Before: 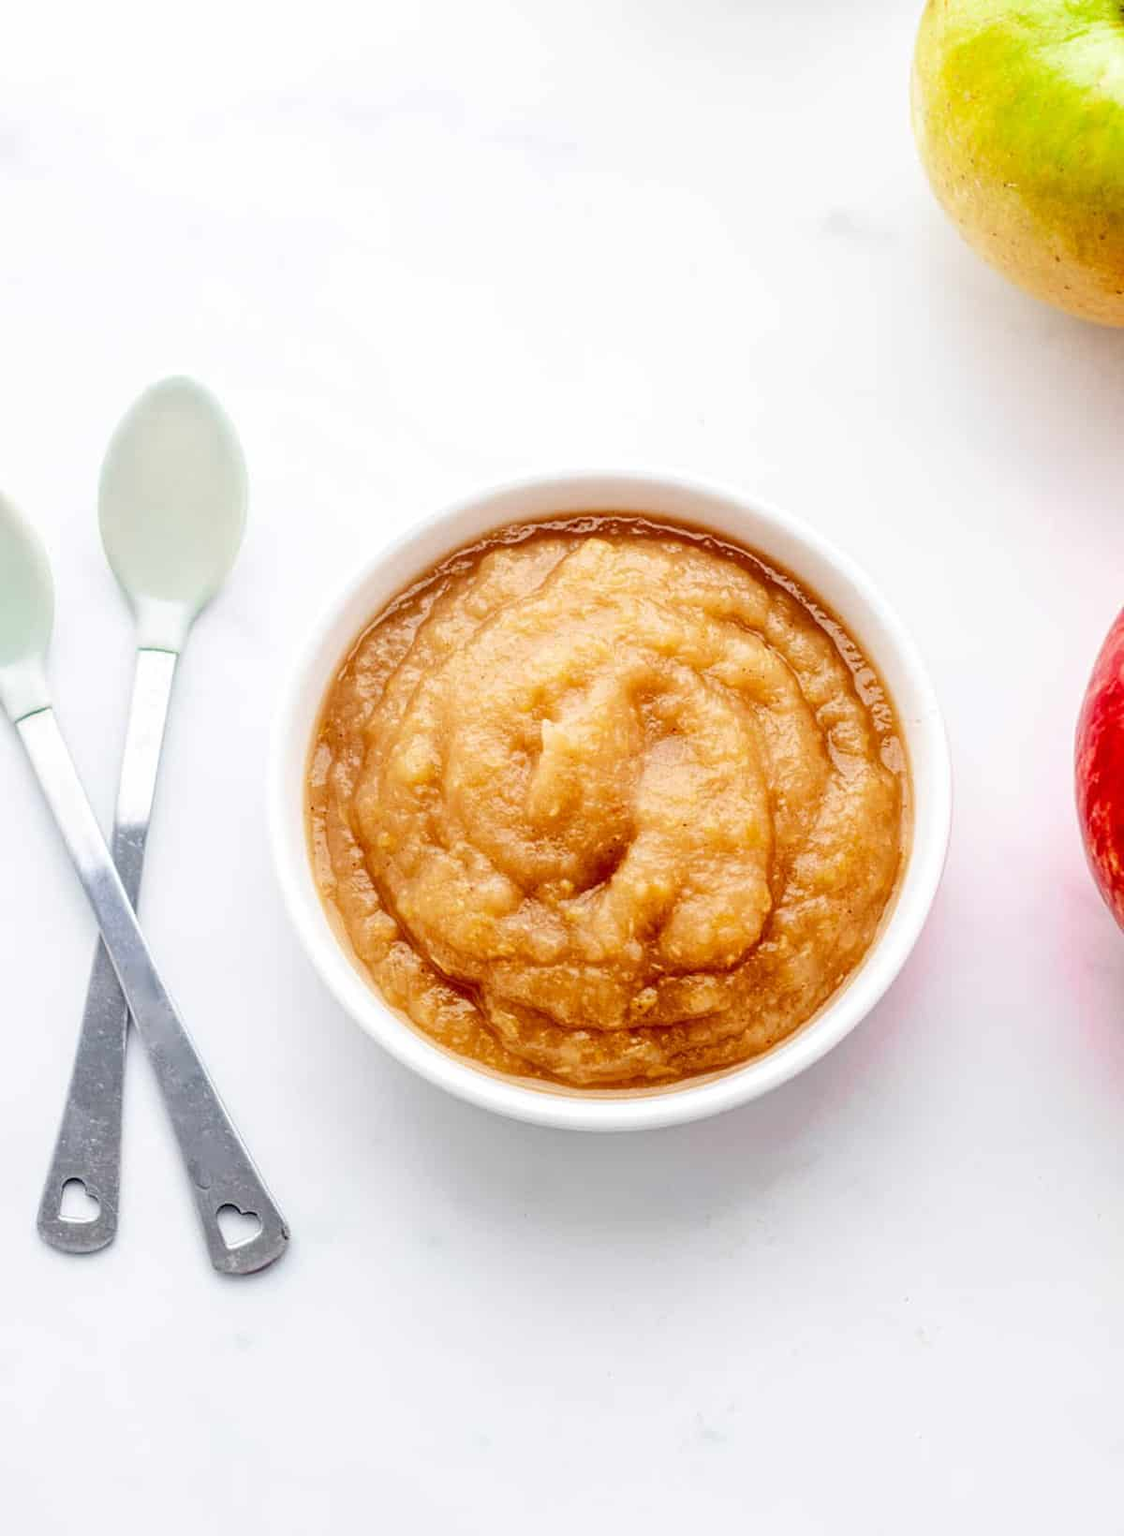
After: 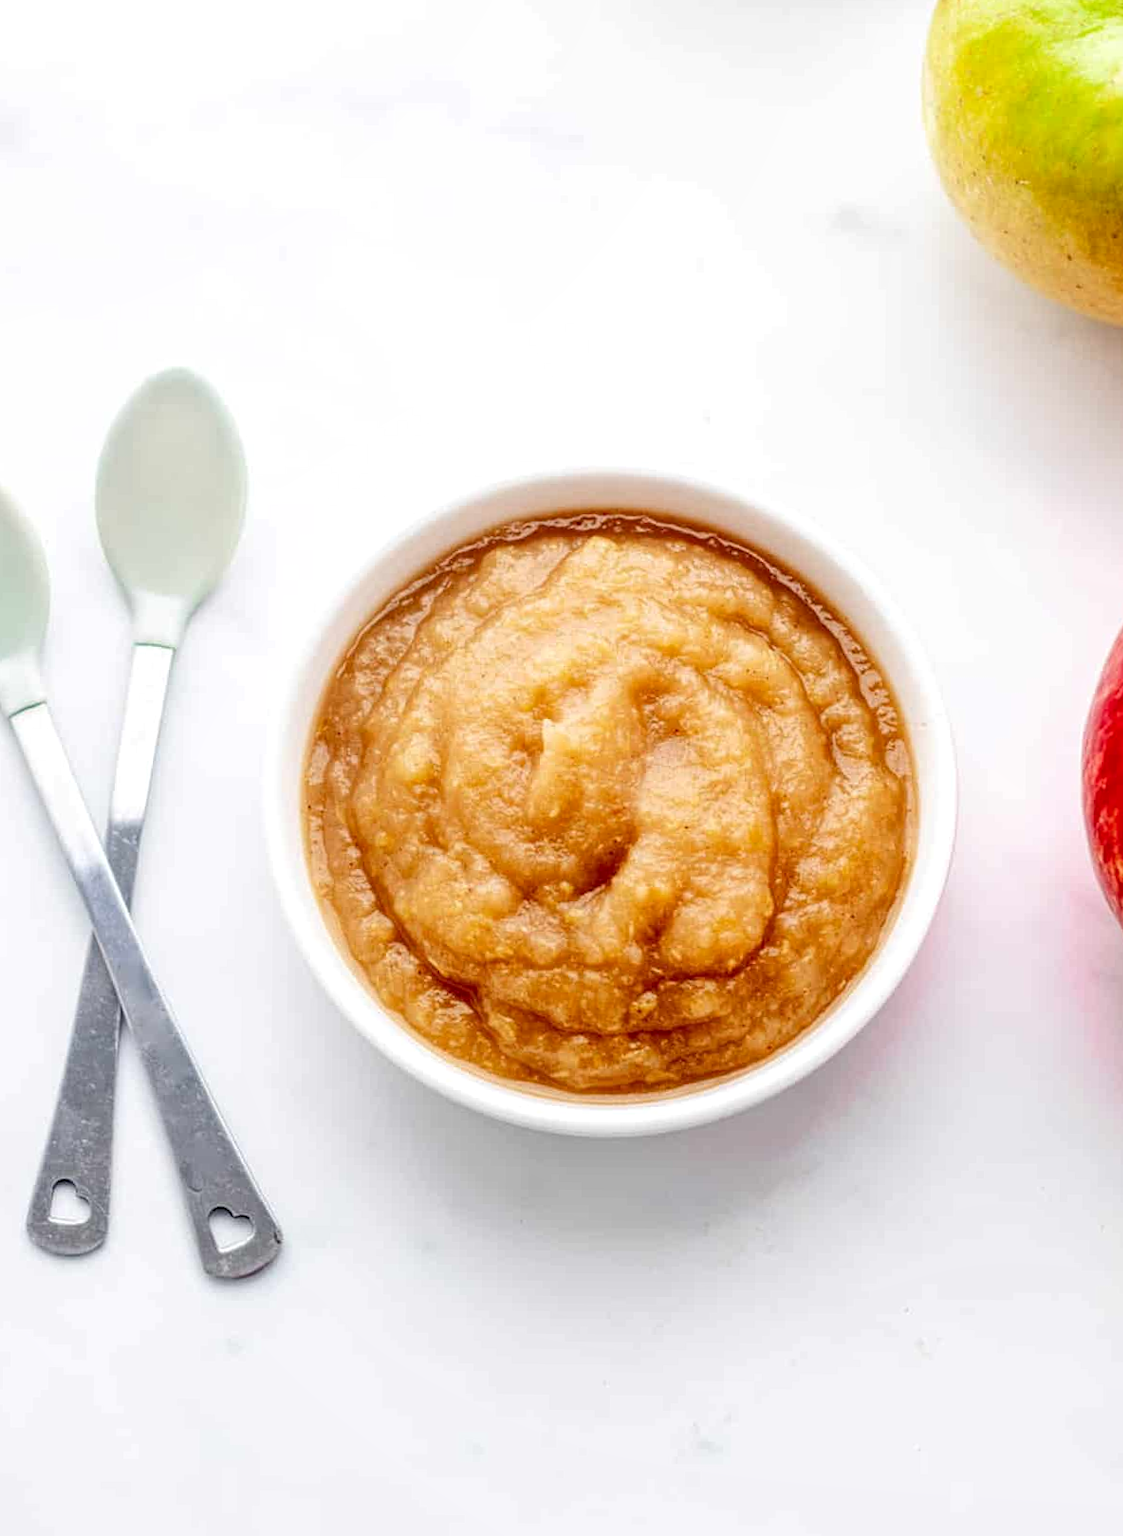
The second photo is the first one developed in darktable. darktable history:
crop and rotate: angle -0.536°
local contrast: highlights 105%, shadows 102%, detail 120%, midtone range 0.2
